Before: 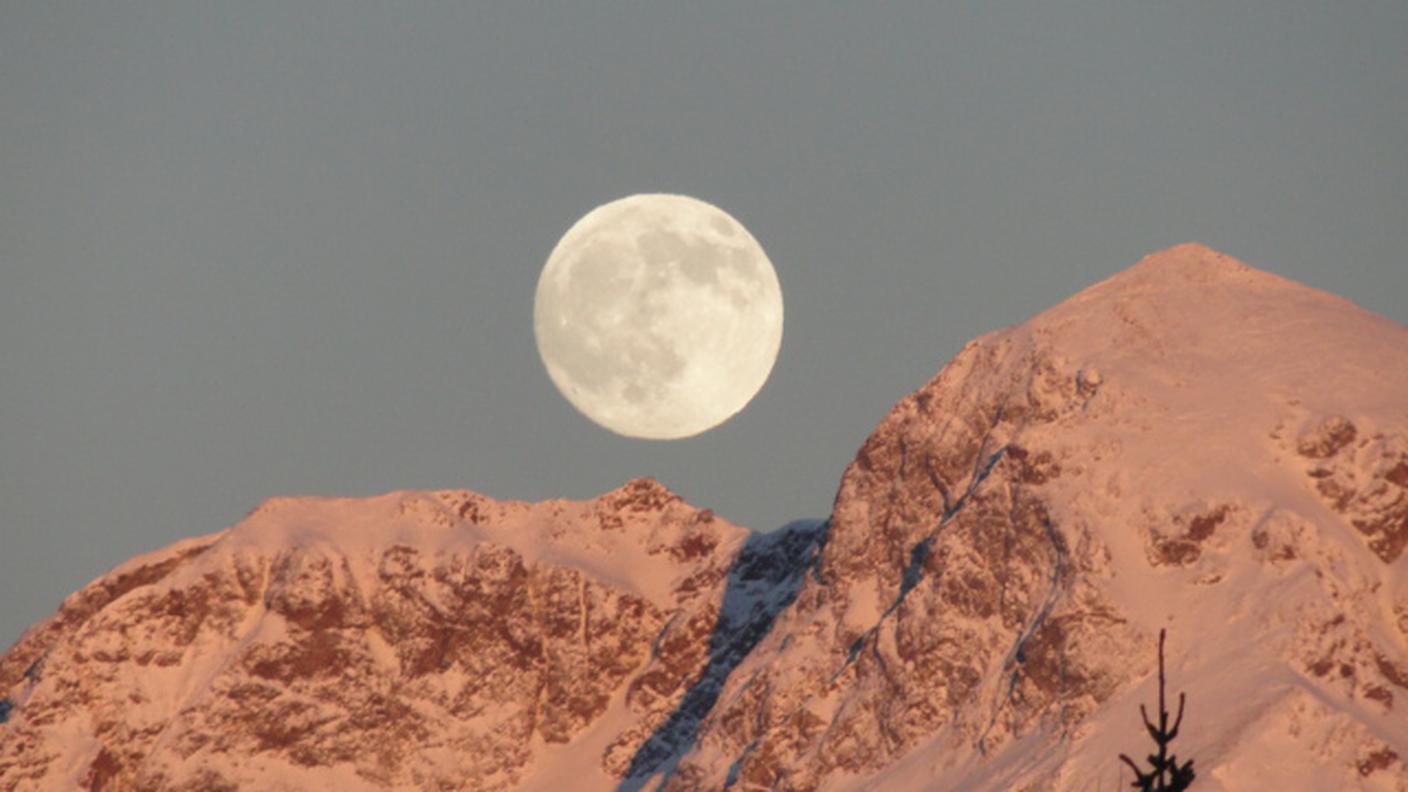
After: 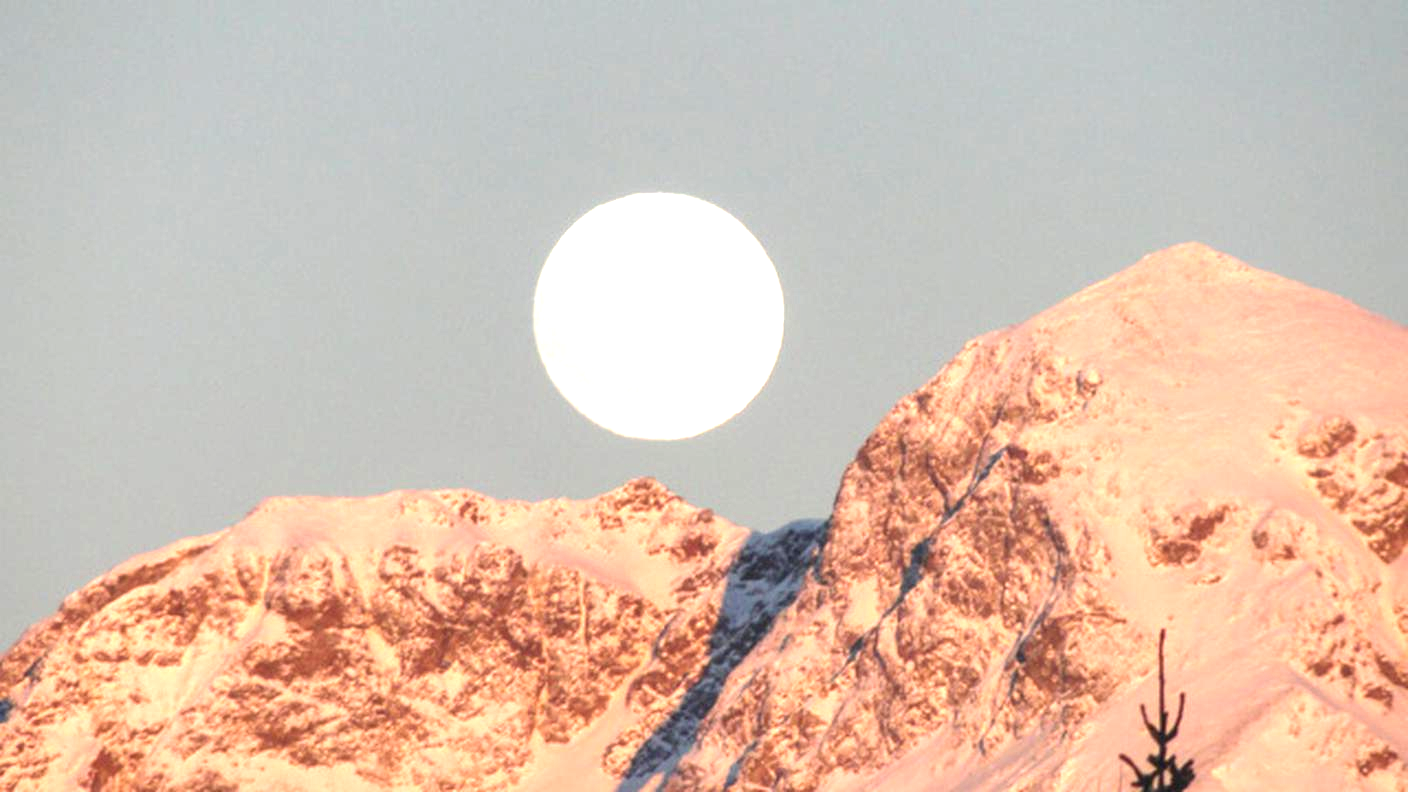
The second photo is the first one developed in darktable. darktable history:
local contrast: on, module defaults
exposure: black level correction 0, exposure 1.366 EV, compensate highlight preservation false
